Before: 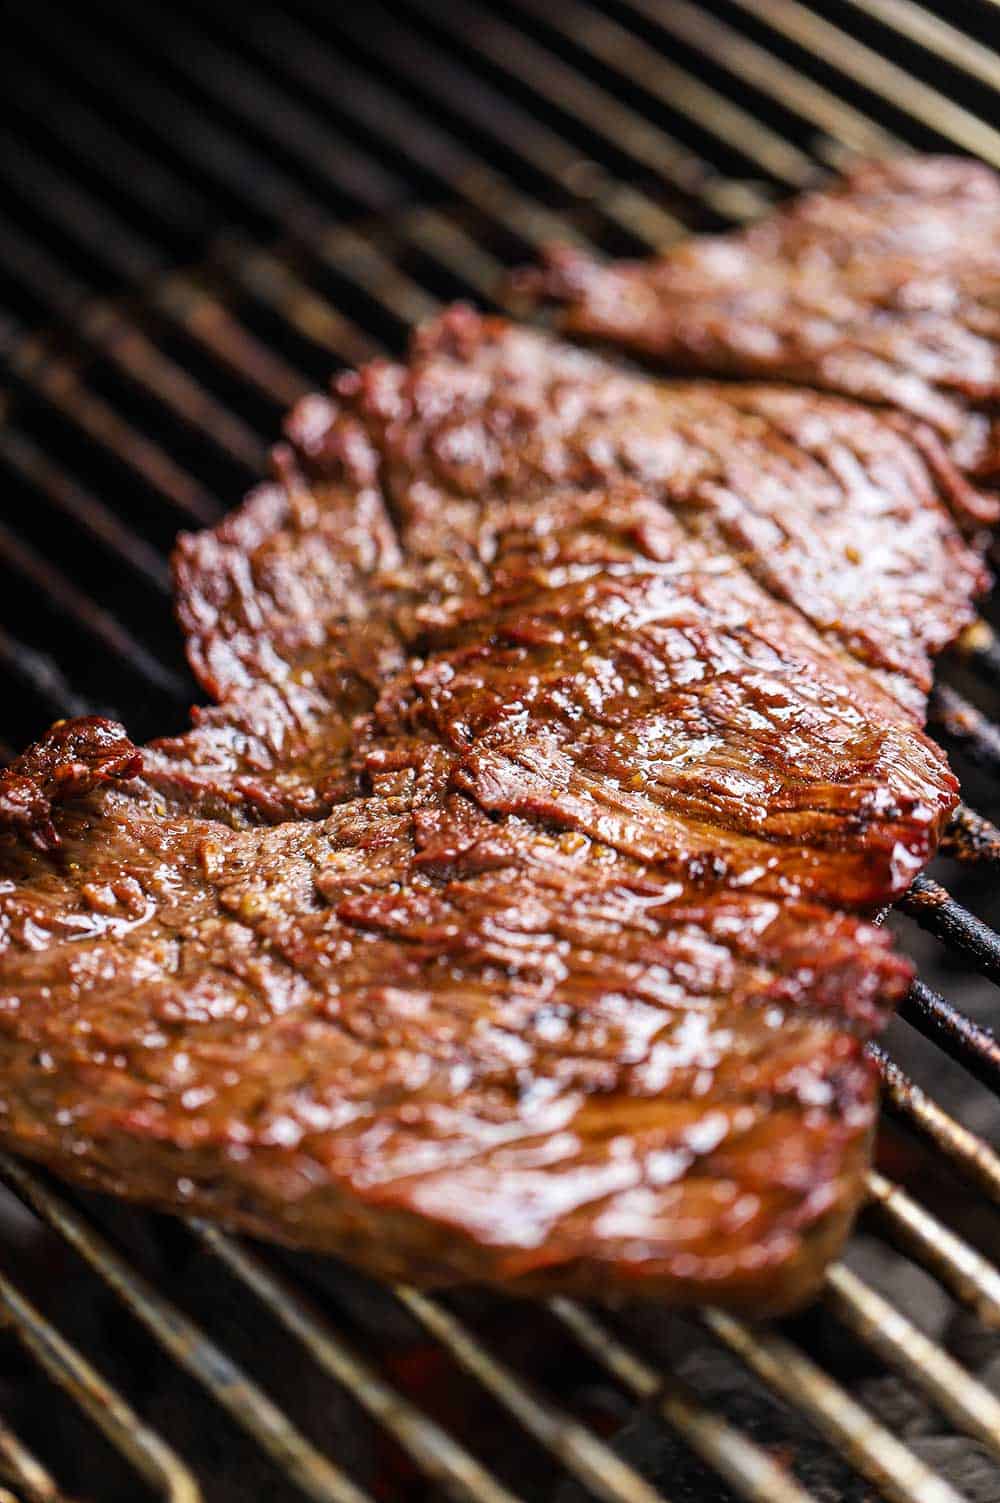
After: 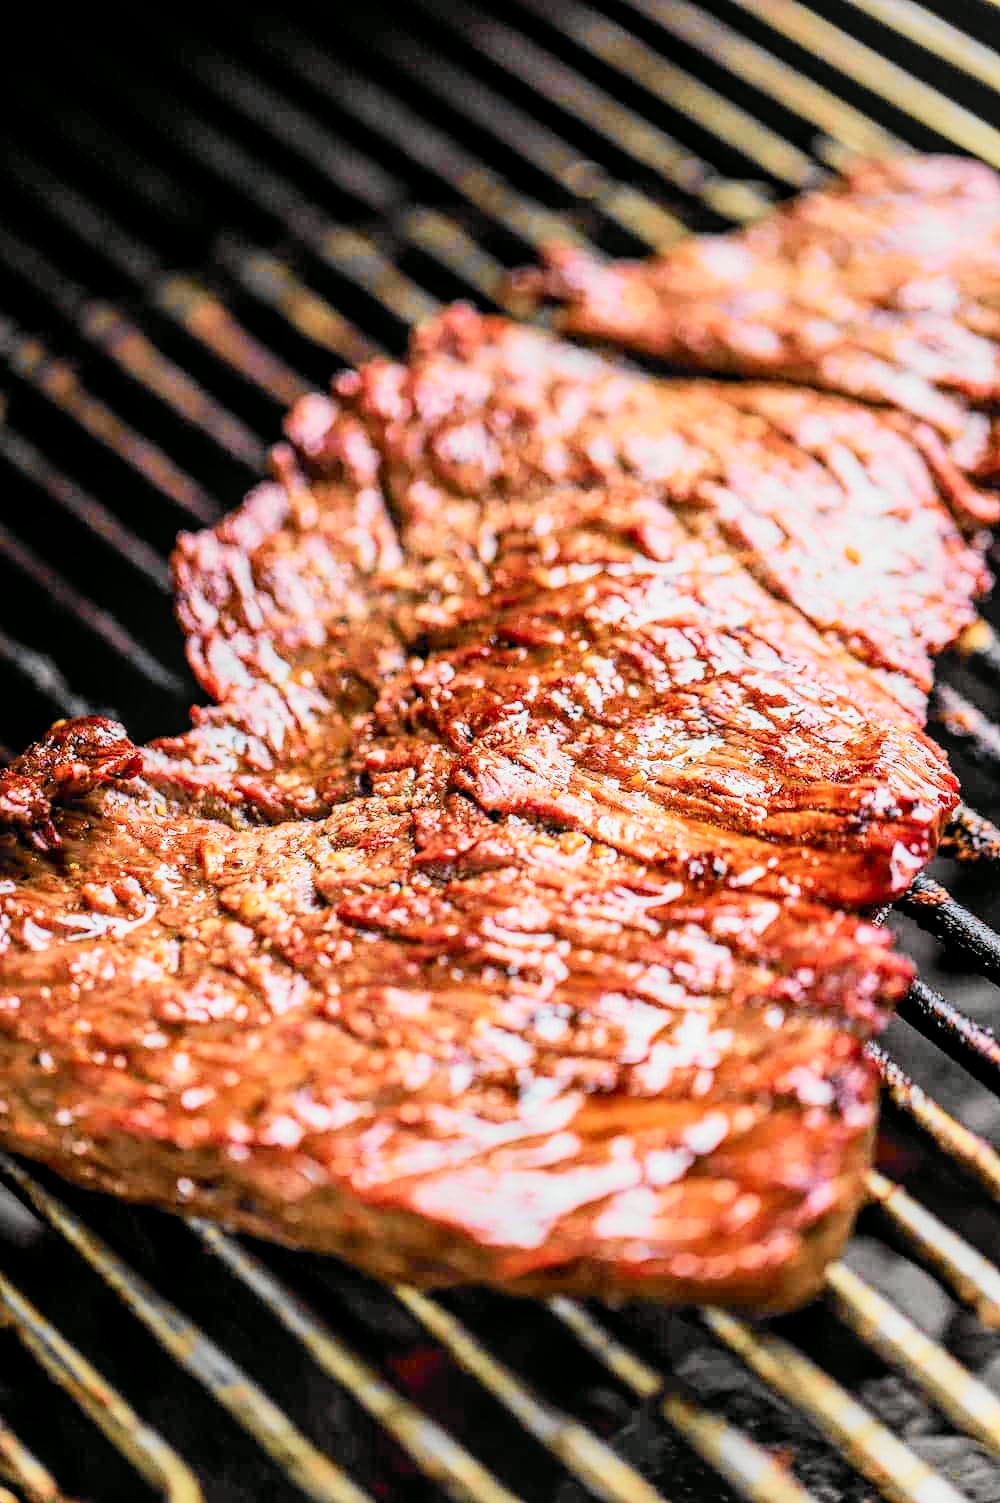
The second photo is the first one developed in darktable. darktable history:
filmic rgb: black relative exposure -6.63 EV, white relative exposure 4.72 EV, hardness 3.16, contrast 0.812, color science v6 (2022)
exposure: black level correction 0, exposure 0.694 EV, compensate highlight preservation false
tone curve: curves: ch0 [(0, 0) (0.055, 0.057) (0.258, 0.307) (0.434, 0.543) (0.517, 0.657) (0.745, 0.874) (1, 1)]; ch1 [(0, 0) (0.346, 0.307) (0.418, 0.383) (0.46, 0.439) (0.482, 0.493) (0.502, 0.497) (0.517, 0.506) (0.55, 0.561) (0.588, 0.61) (0.646, 0.688) (1, 1)]; ch2 [(0, 0) (0.346, 0.34) (0.431, 0.45) (0.485, 0.499) (0.5, 0.503) (0.527, 0.508) (0.545, 0.562) (0.679, 0.706) (1, 1)], color space Lab, independent channels, preserve colors none
local contrast: on, module defaults
